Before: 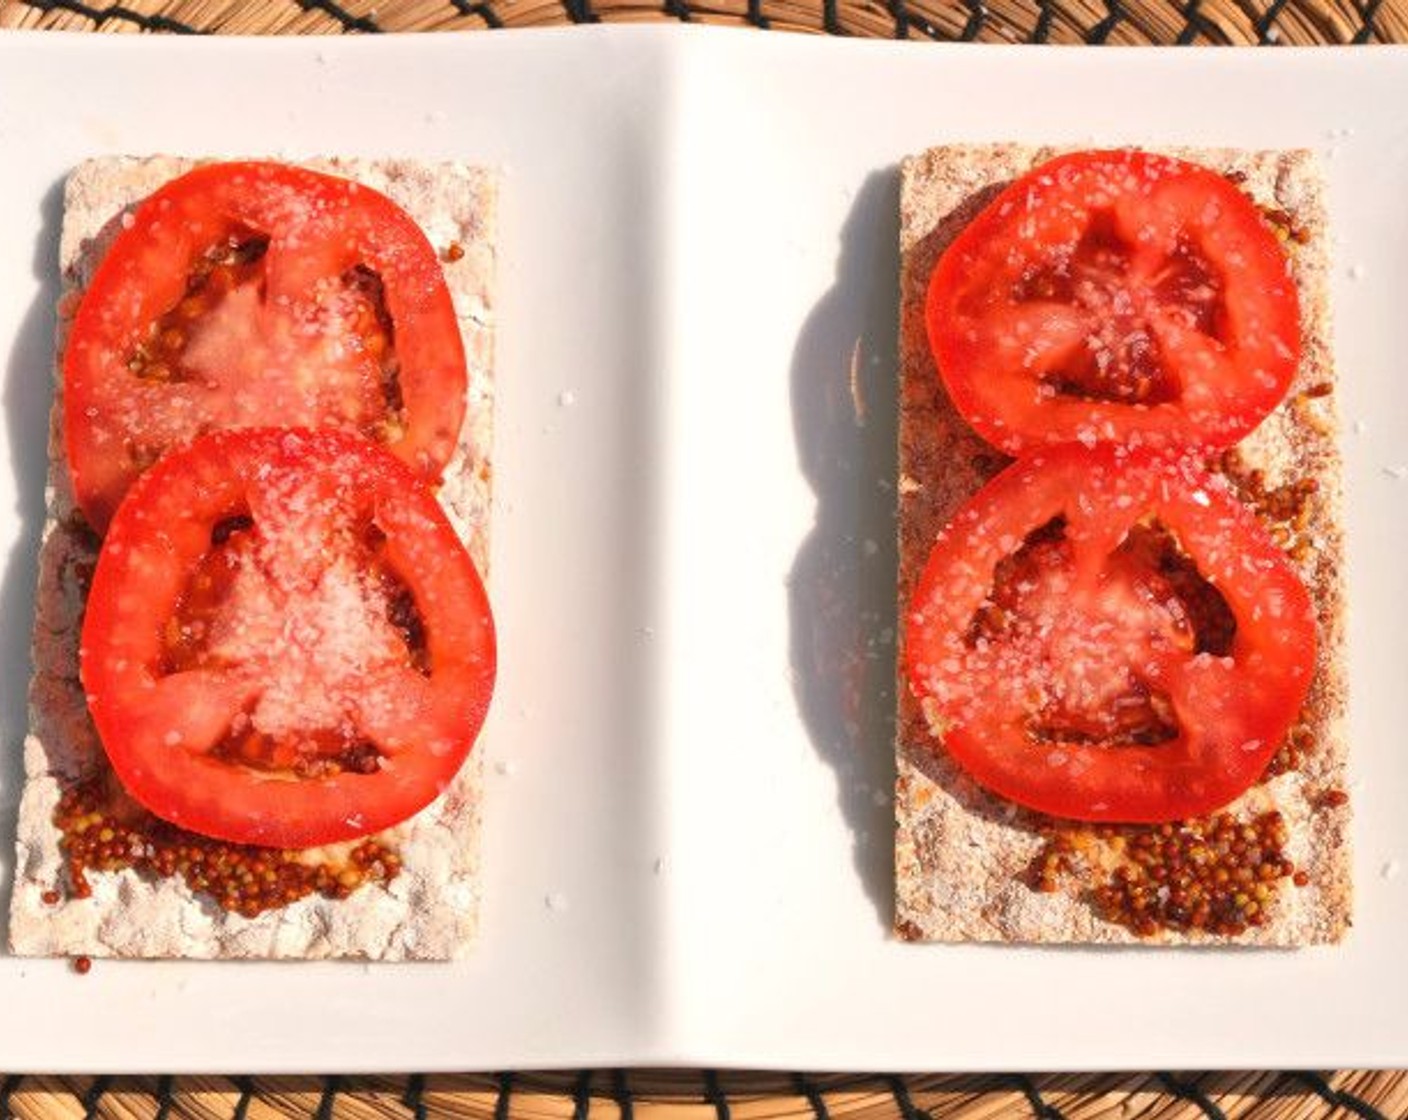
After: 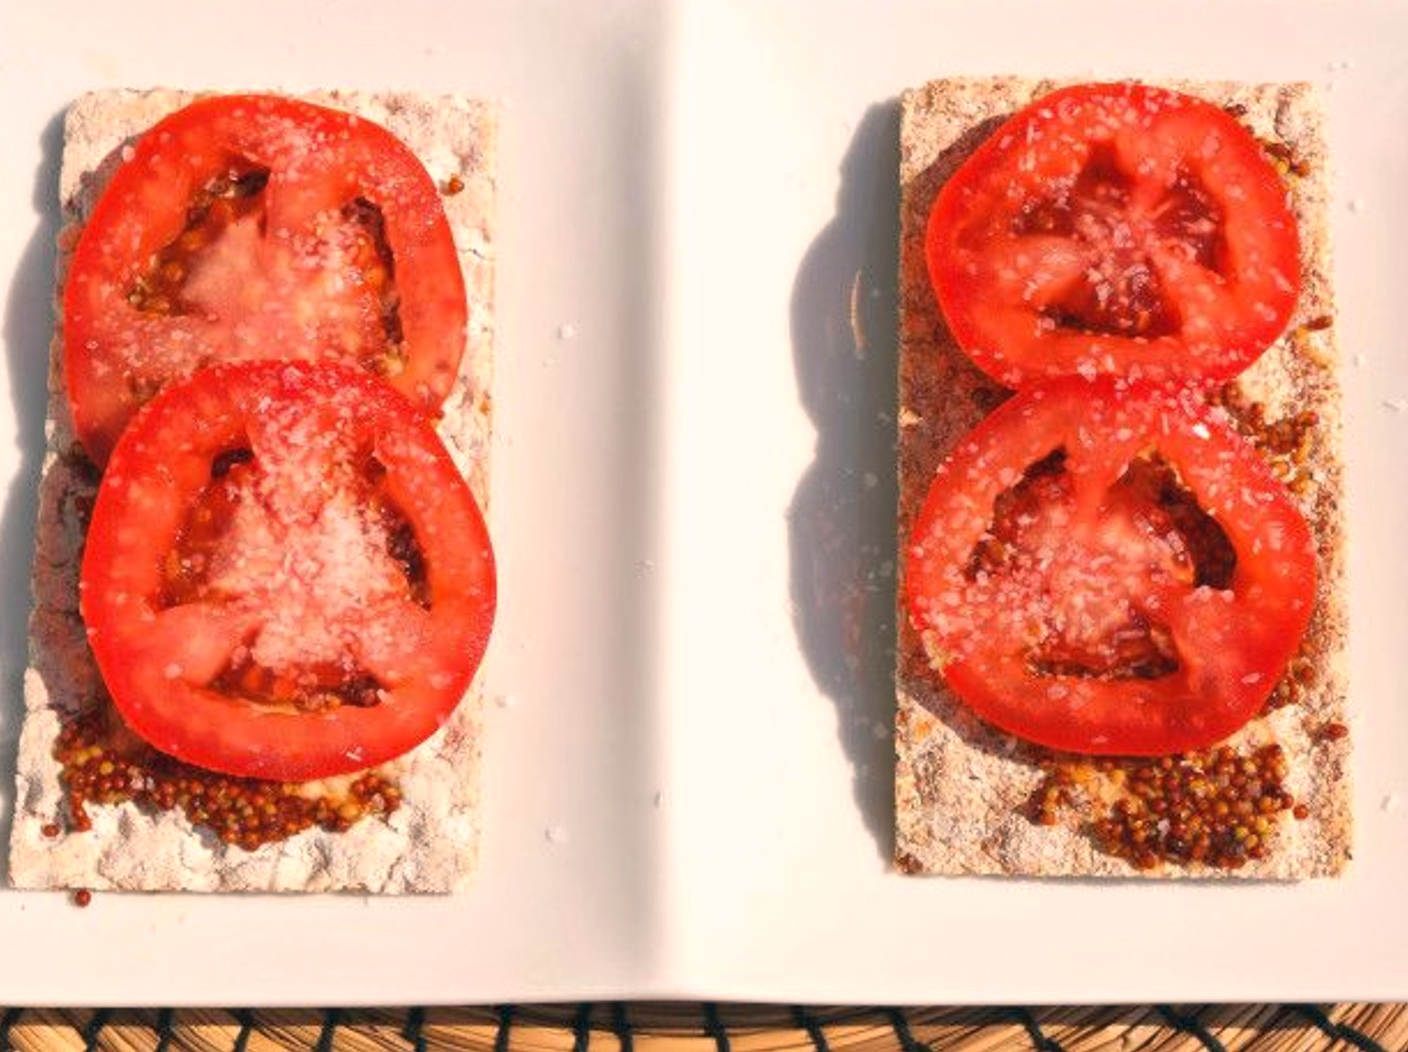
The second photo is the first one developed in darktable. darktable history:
crop and rotate: top 6.048%
color correction: highlights a* 5.39, highlights b* 5.28, shadows a* -4.43, shadows b* -5.12
